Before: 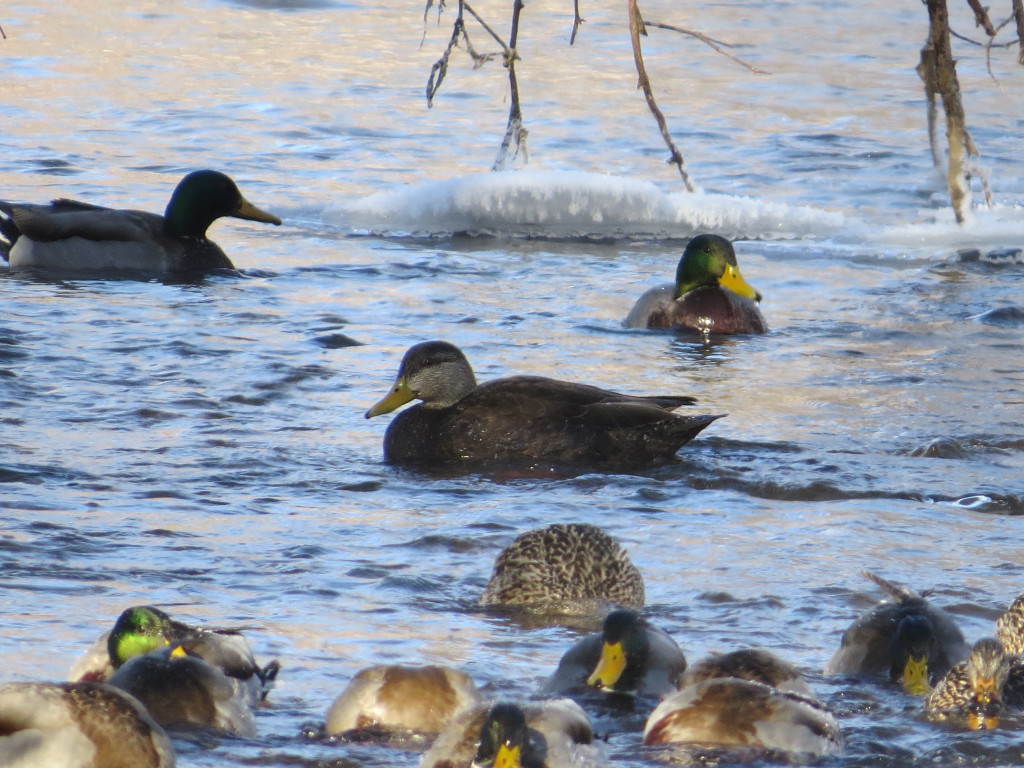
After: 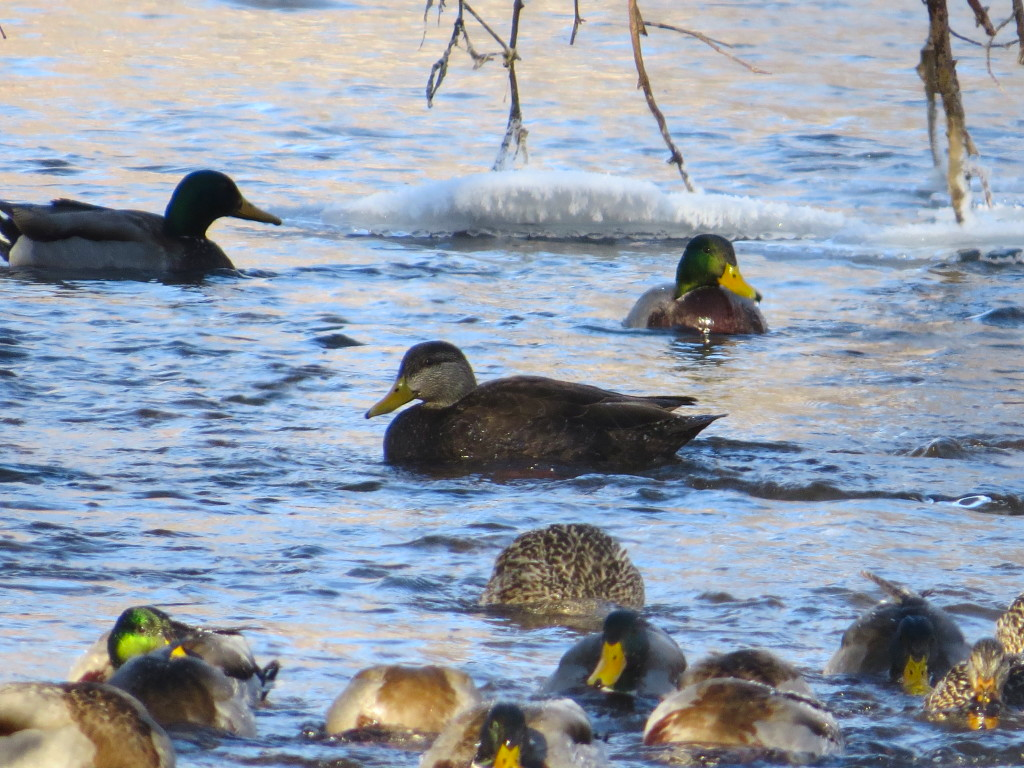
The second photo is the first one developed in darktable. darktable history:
contrast brightness saturation: contrast 0.081, saturation 0.199
